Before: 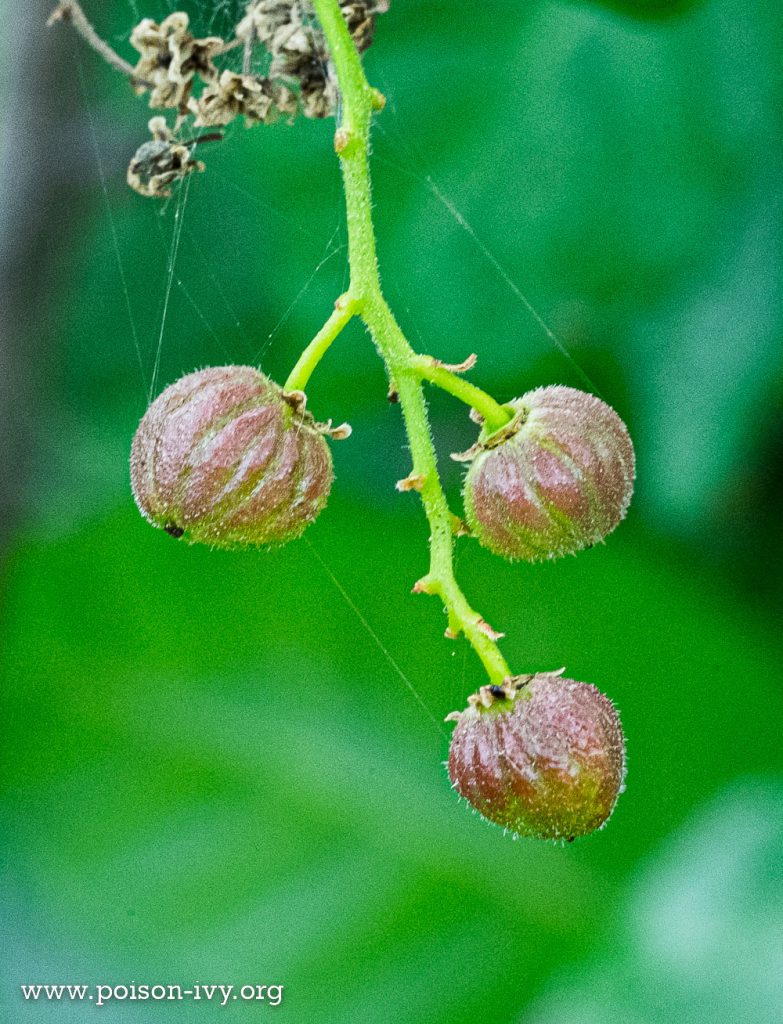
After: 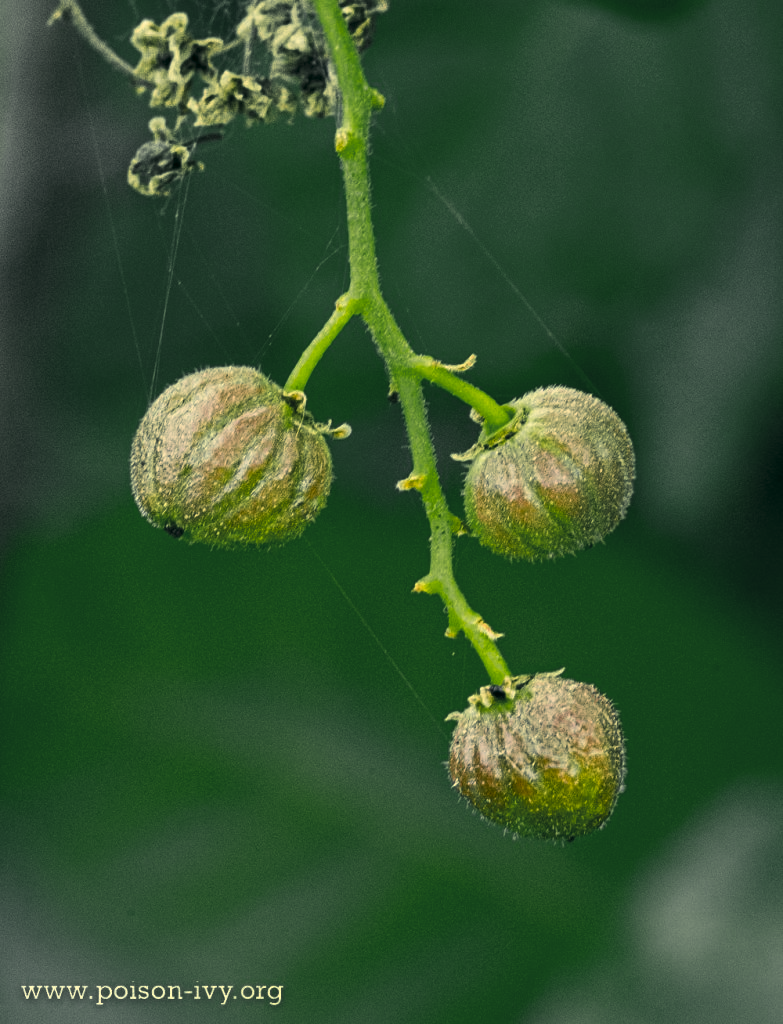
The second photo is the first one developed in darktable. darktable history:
color zones: curves: ch0 [(0.035, 0.242) (0.25, 0.5) (0.384, 0.214) (0.488, 0.255) (0.75, 0.5)]; ch1 [(0.063, 0.379) (0.25, 0.5) (0.354, 0.201) (0.489, 0.085) (0.729, 0.271)]; ch2 [(0.25, 0.5) (0.38, 0.517) (0.442, 0.51) (0.735, 0.456)]
color correction: highlights a* 1.83, highlights b* 34.02, shadows a* -36.68, shadows b* -5.48
